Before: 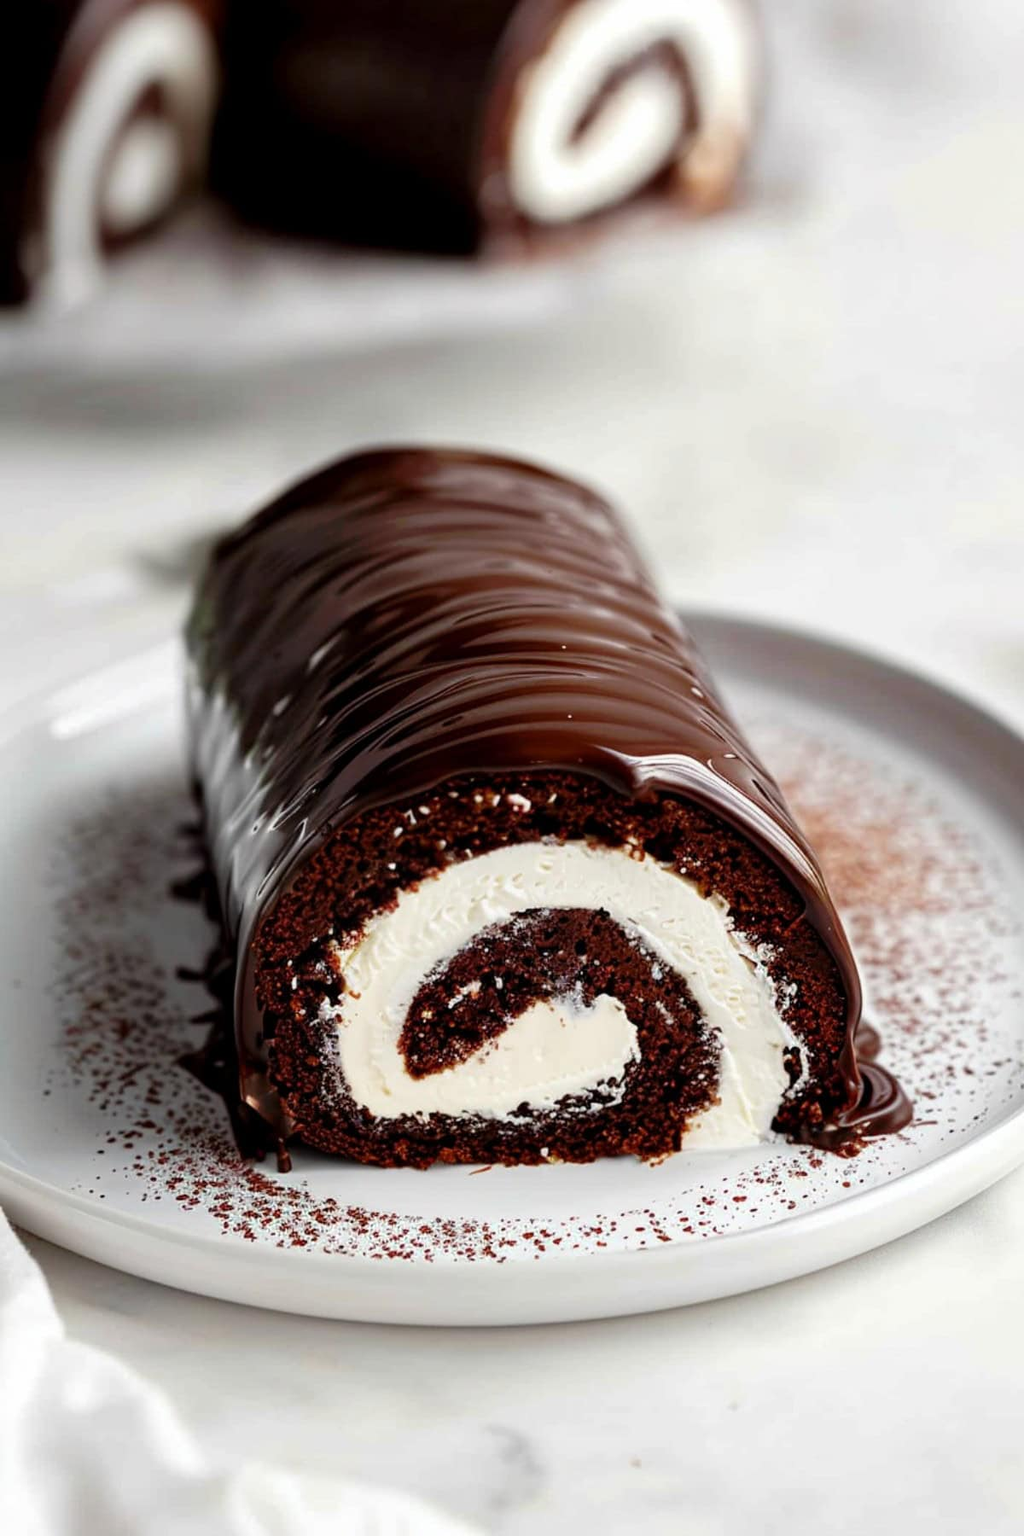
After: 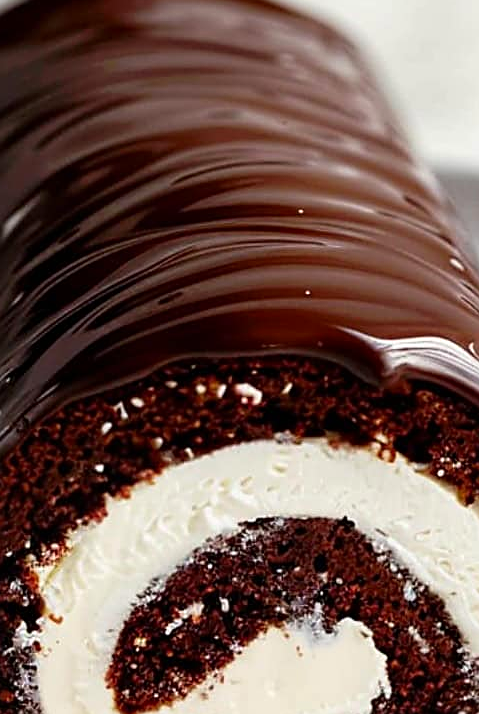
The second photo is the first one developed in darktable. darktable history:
sharpen: on, module defaults
crop: left 30.007%, top 30.389%, right 30.032%, bottom 29.903%
contrast brightness saturation: saturation 0.121
